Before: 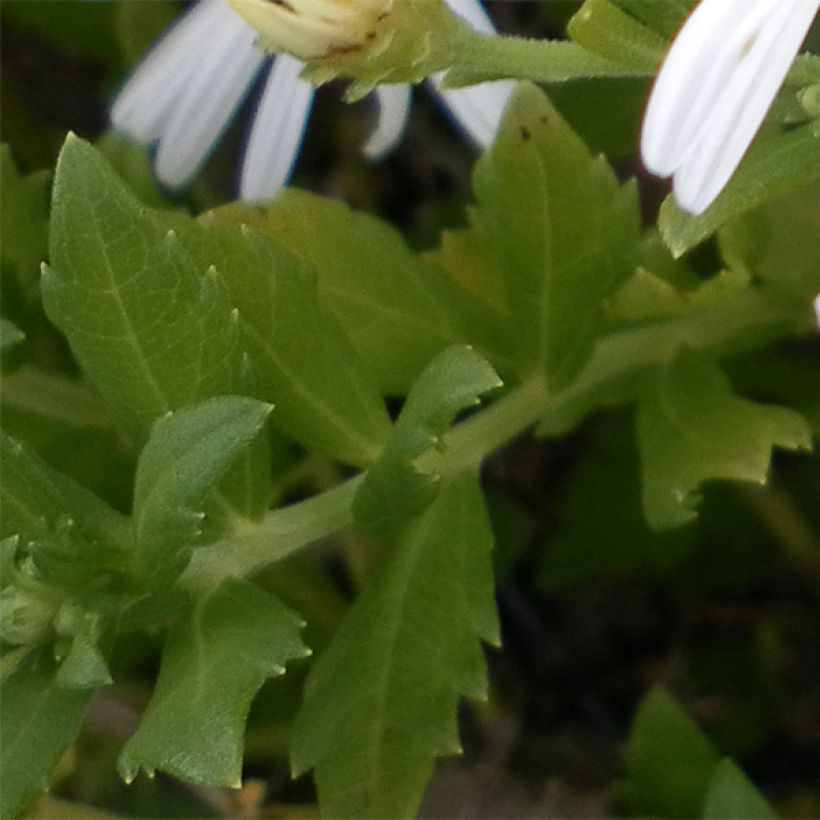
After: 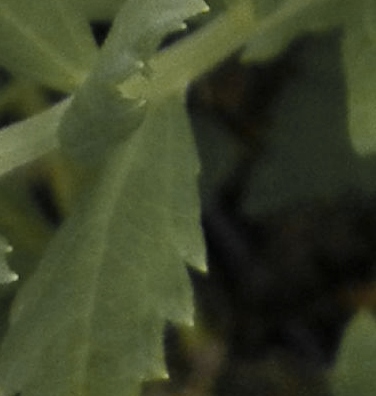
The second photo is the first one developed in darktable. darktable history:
crop: left 35.976%, top 45.819%, right 18.162%, bottom 5.807%
color zones: curves: ch0 [(0.004, 0.388) (0.125, 0.392) (0.25, 0.404) (0.375, 0.5) (0.5, 0.5) (0.625, 0.5) (0.75, 0.5) (0.875, 0.5)]; ch1 [(0, 0.5) (0.125, 0.5) (0.25, 0.5) (0.375, 0.124) (0.524, 0.124) (0.645, 0.128) (0.789, 0.132) (0.914, 0.096) (0.998, 0.068)]
shadows and highlights: soften with gaussian
